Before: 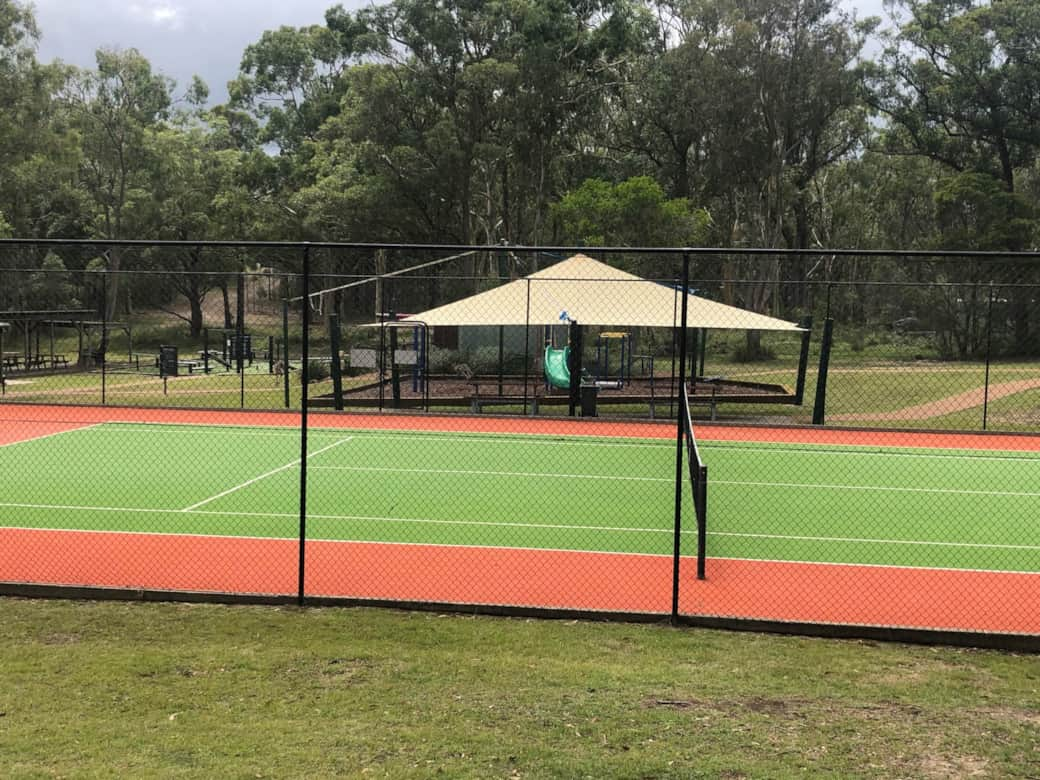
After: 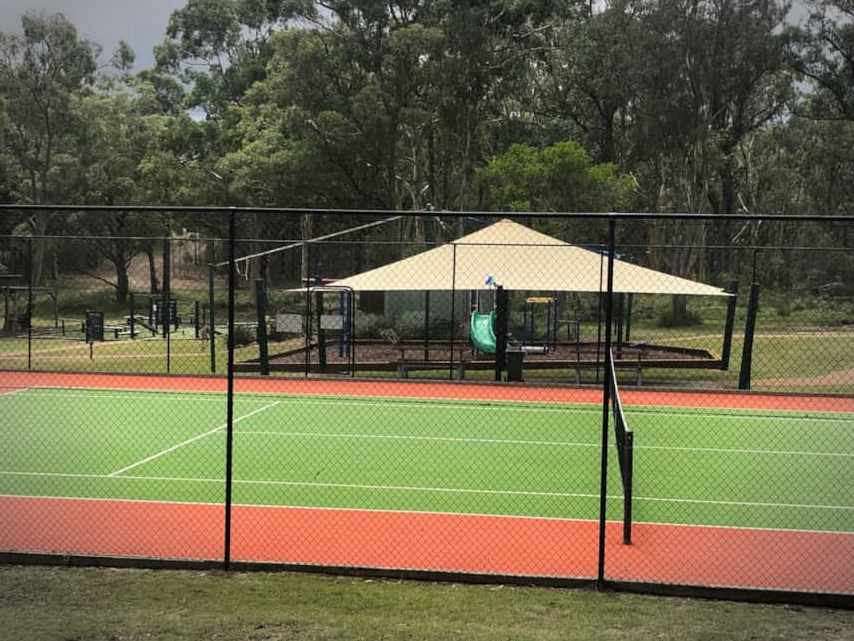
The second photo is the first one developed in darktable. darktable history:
crop and rotate: left 7.196%, top 4.574%, right 10.605%, bottom 13.178%
vignetting: automatic ratio true
